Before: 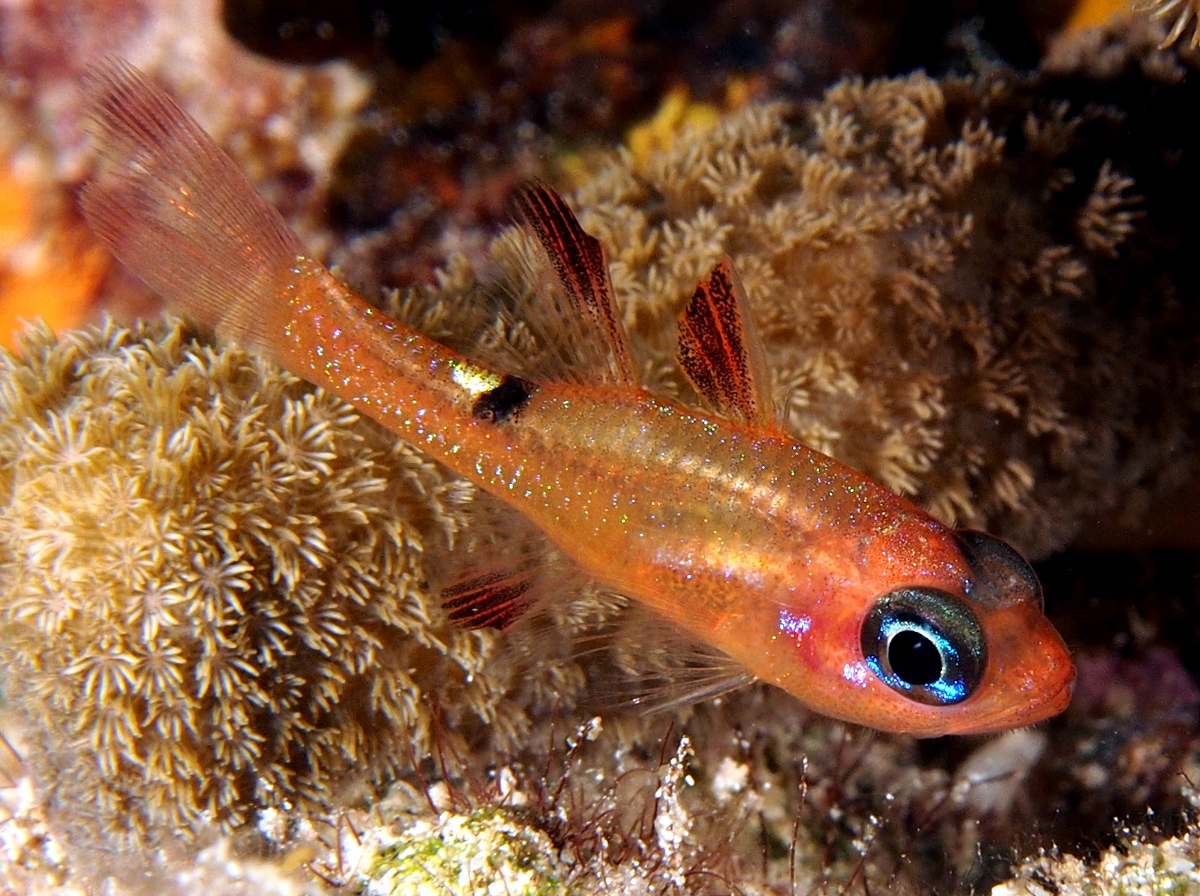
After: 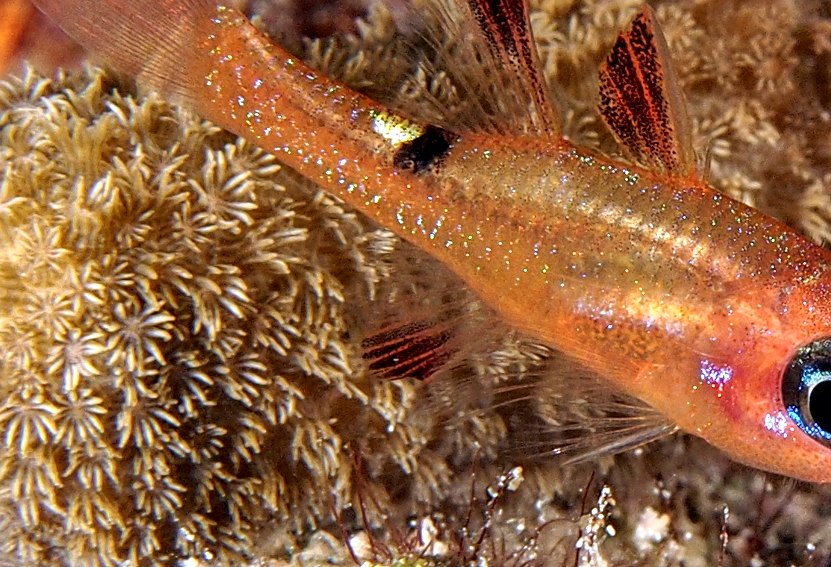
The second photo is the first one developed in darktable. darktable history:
crop: left 6.604%, top 27.933%, right 24.104%, bottom 8.784%
sharpen: radius 2.51, amount 0.339
contrast brightness saturation: saturation -0.046
shadows and highlights: shadows 60.96, highlights color adjustment 0.078%, soften with gaussian
local contrast: on, module defaults
